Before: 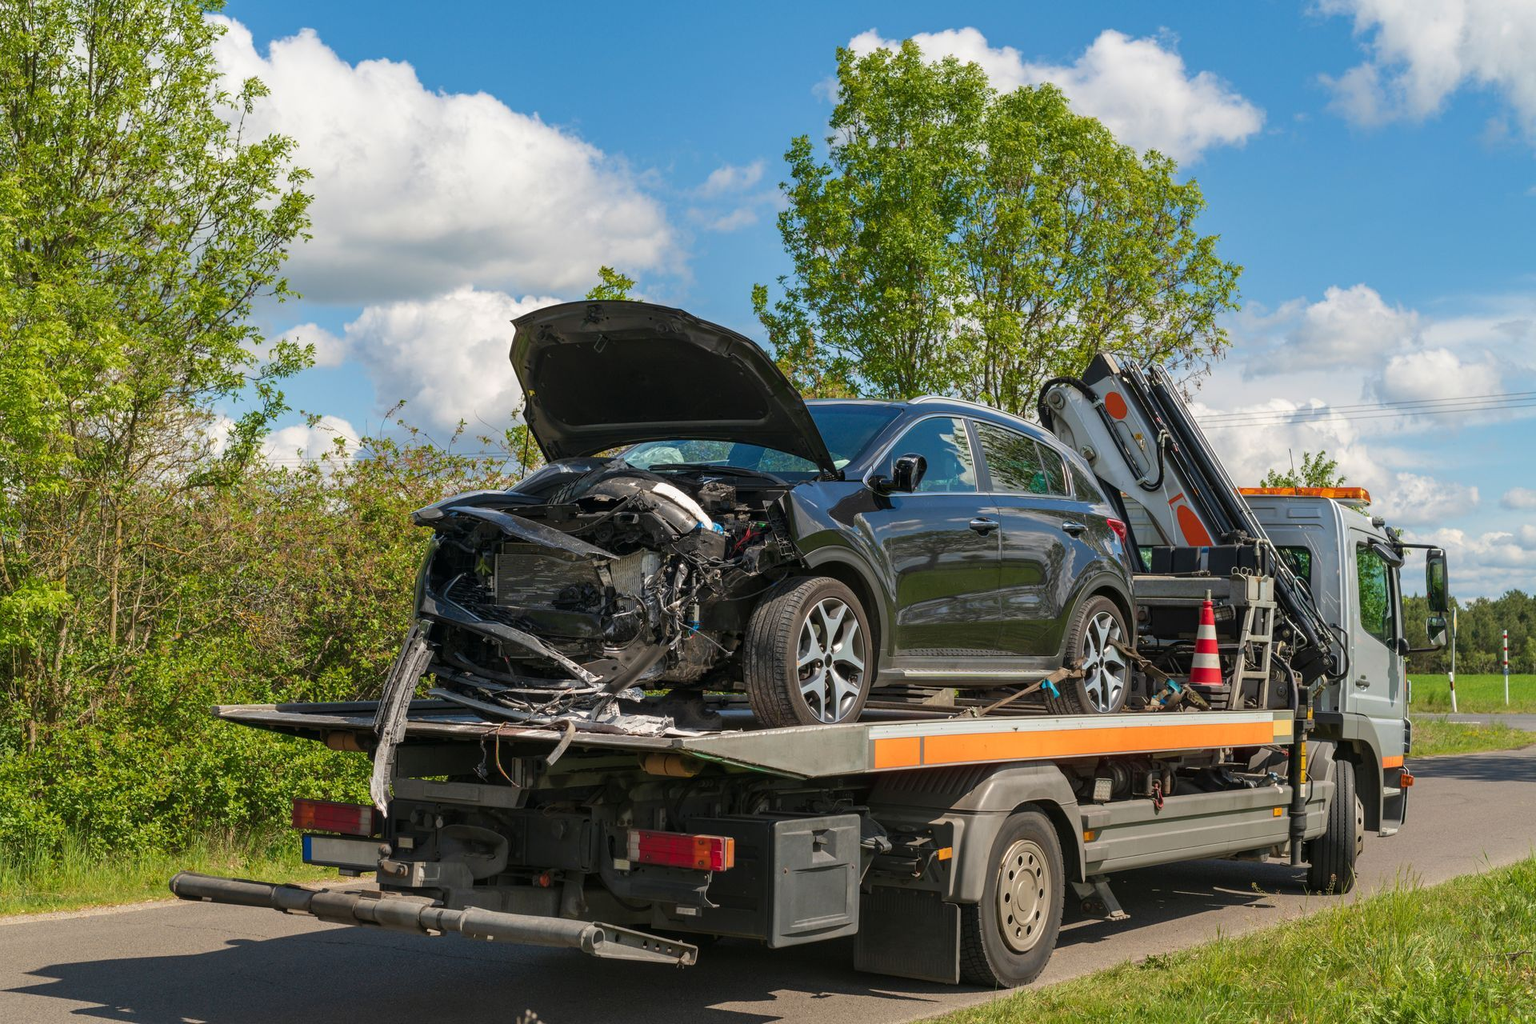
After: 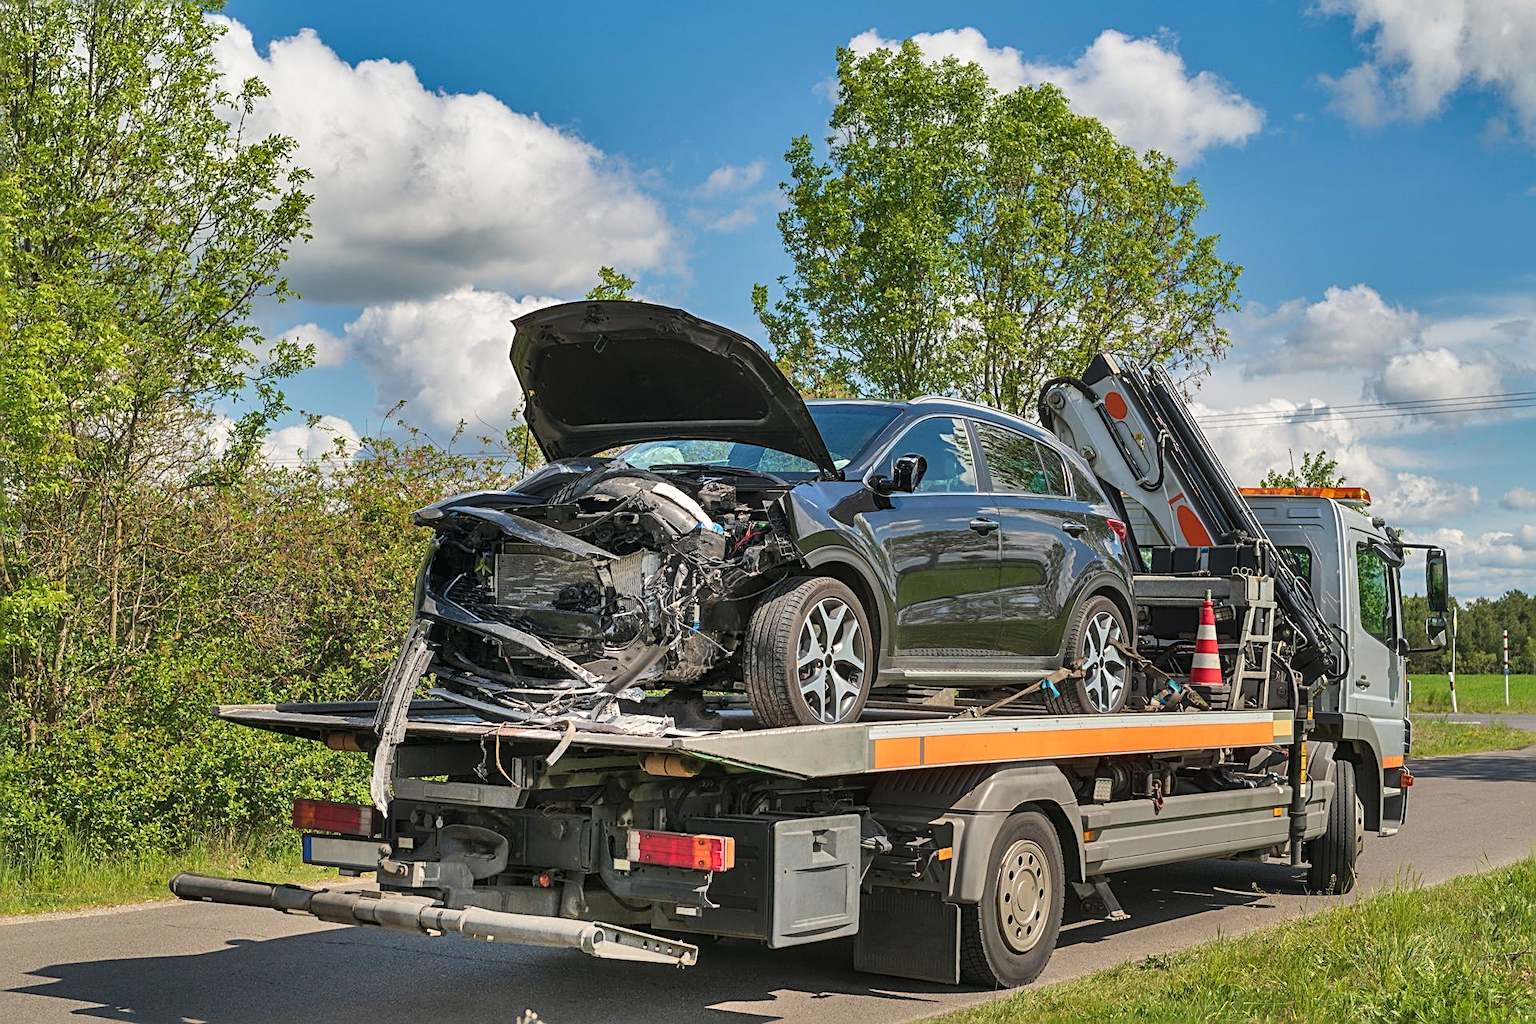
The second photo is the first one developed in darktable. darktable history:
sharpen: radius 2.704, amount 0.66
shadows and highlights: shadows 75.01, highlights -60.67, soften with gaussian
haze removal: strength -0.05, compatibility mode true, adaptive false
